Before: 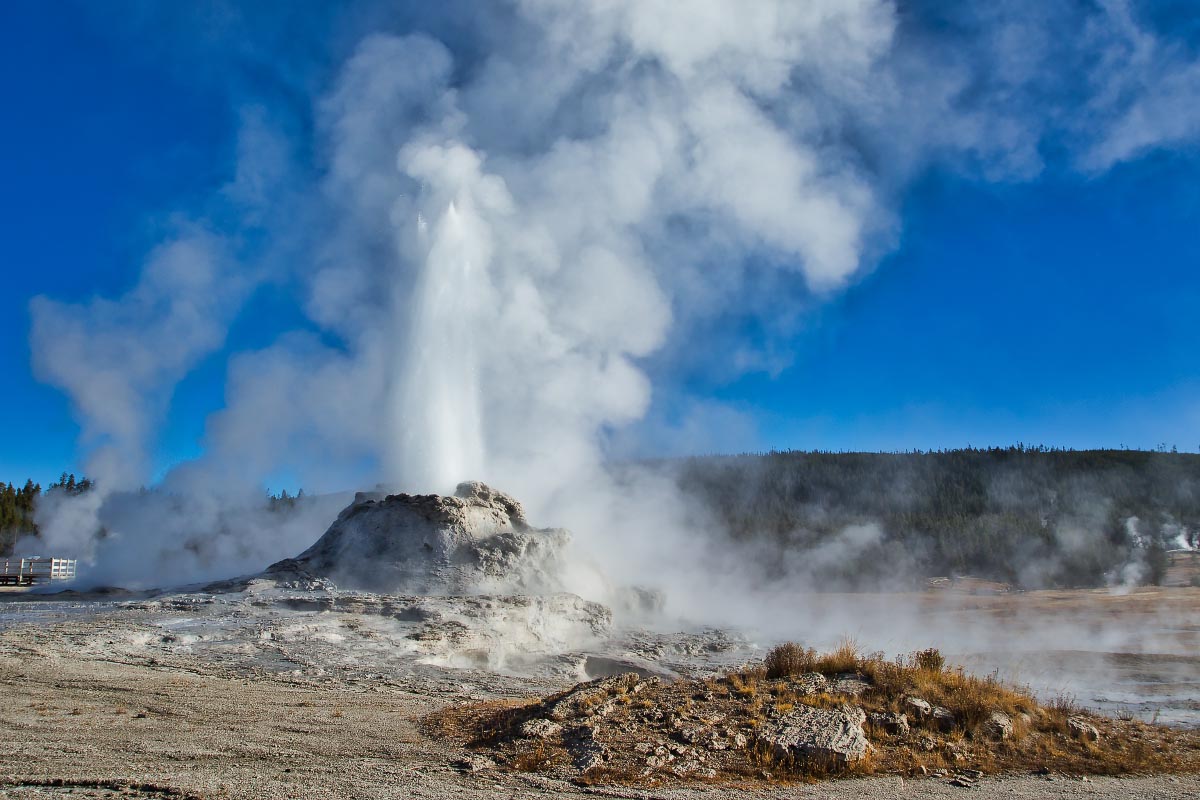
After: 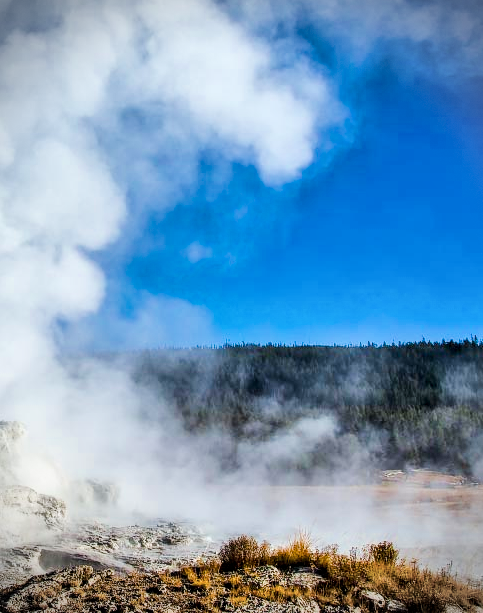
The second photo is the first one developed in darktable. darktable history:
crop: left 45.503%, top 13.405%, right 14.2%, bottom 9.872%
local contrast: highlights 63%, detail 143%, midtone range 0.433
exposure: exposure 0.645 EV, compensate highlight preservation false
filmic rgb: black relative exposure -7.65 EV, white relative exposure 4.56 EV, hardness 3.61
vignetting: dithering 8-bit output
color balance rgb: linear chroma grading › shadows 31.48%, linear chroma grading › global chroma -2.256%, linear chroma grading › mid-tones 4.025%, perceptual saturation grading › global saturation 29.562%, perceptual brilliance grading › highlights 18.299%, perceptual brilliance grading › mid-tones 31.081%, perceptual brilliance grading › shadows -31.002%, global vibrance 20%
